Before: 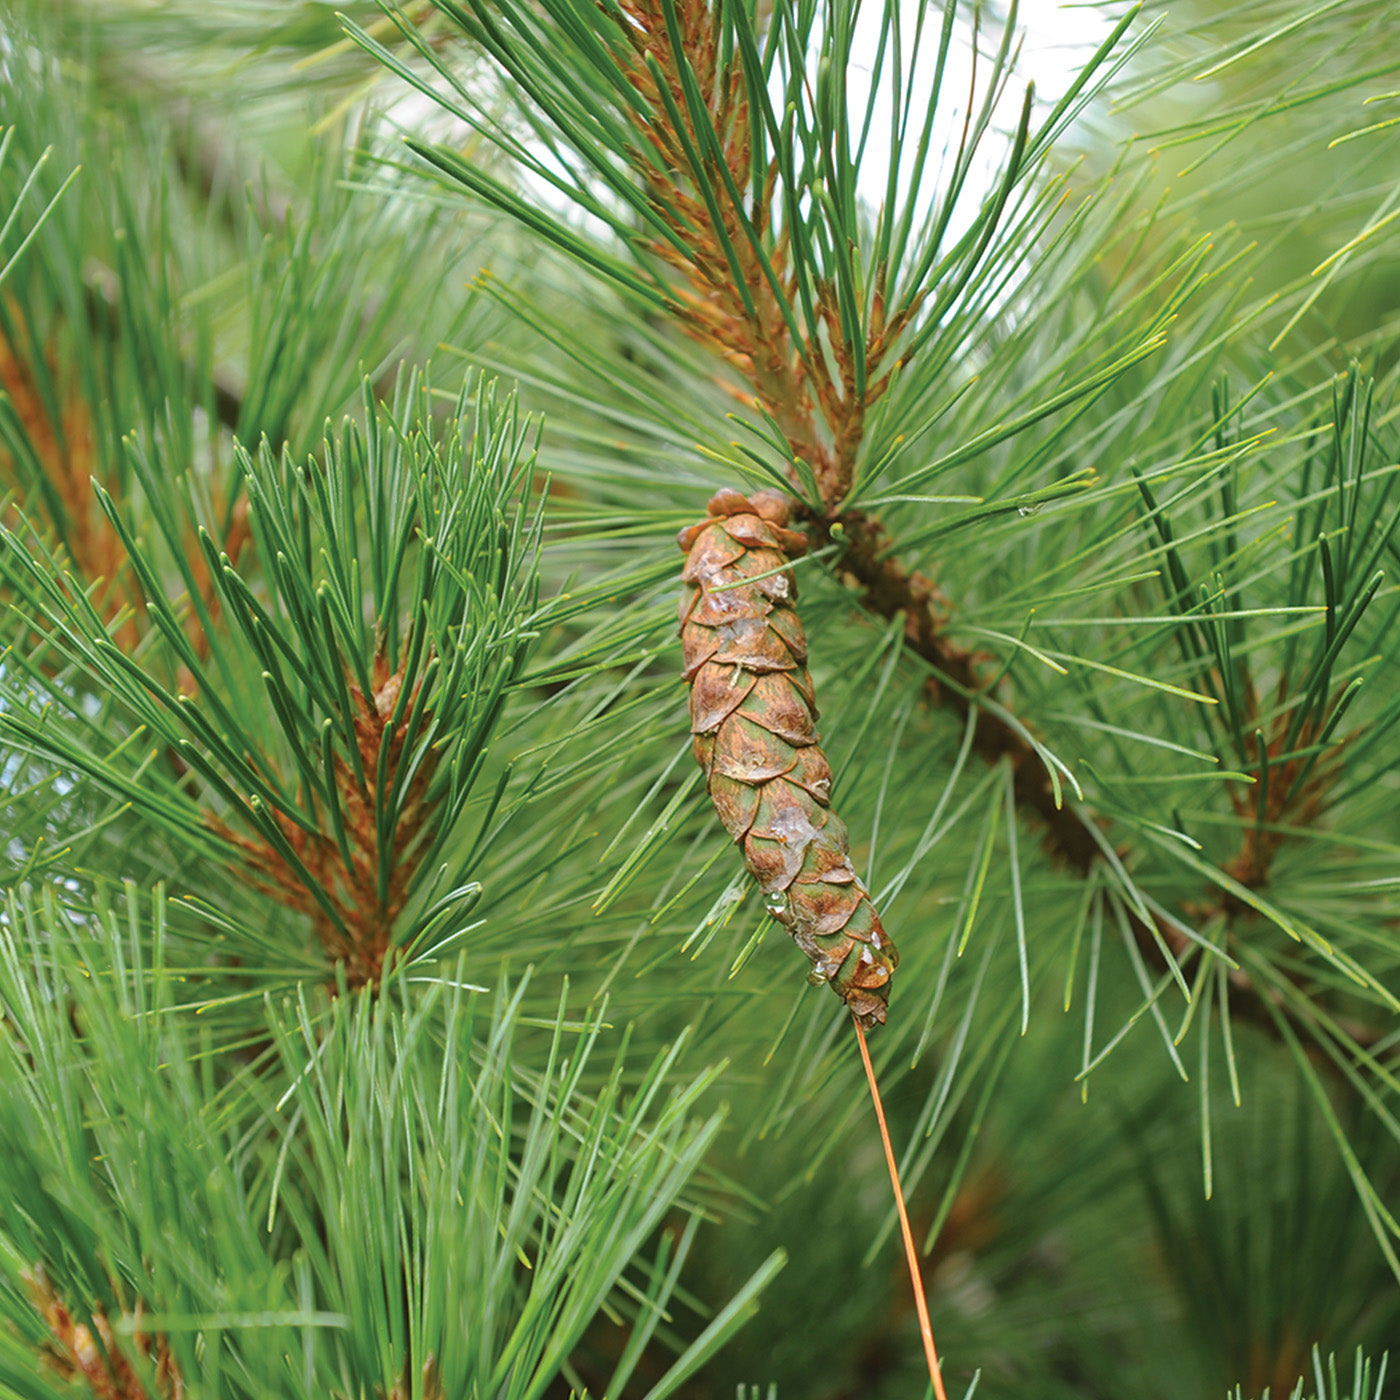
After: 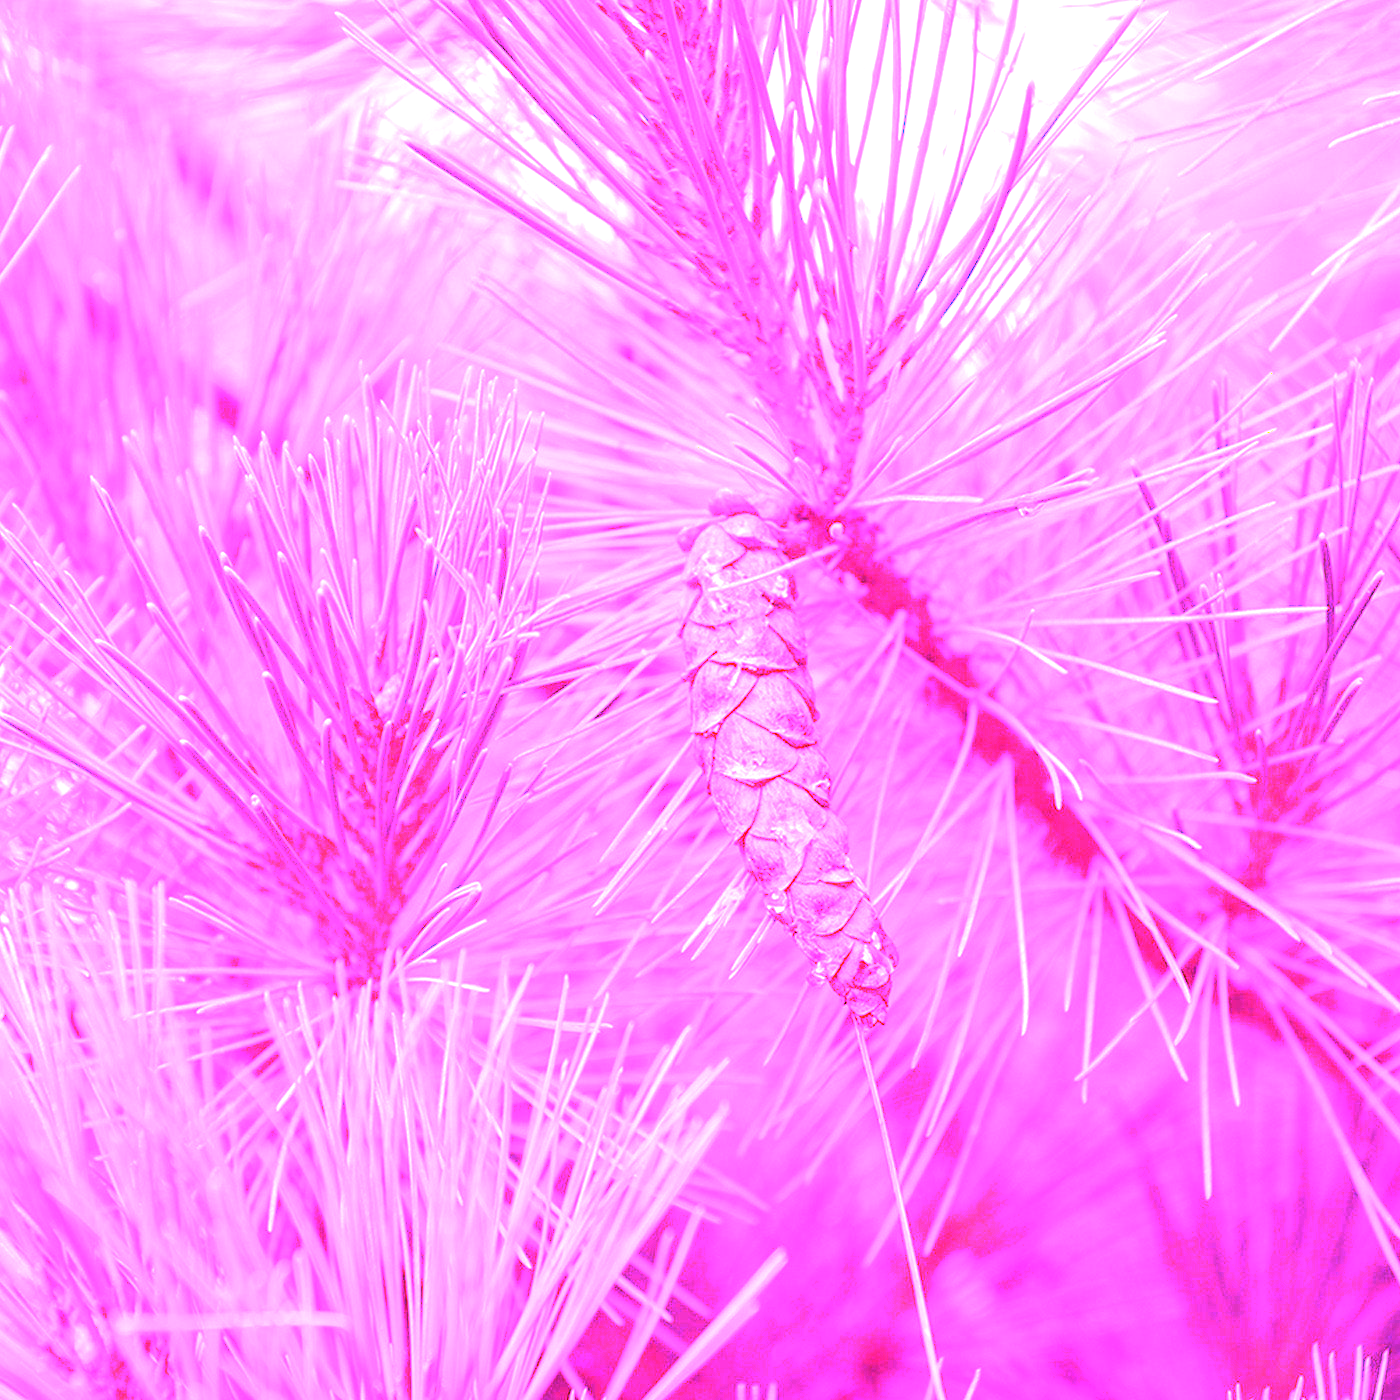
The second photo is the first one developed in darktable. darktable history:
white balance: red 8, blue 8
color balance: mode lift, gamma, gain (sRGB), lift [0.997, 0.979, 1.021, 1.011], gamma [1, 1.084, 0.916, 0.998], gain [1, 0.87, 1.13, 1.101], contrast 4.55%, contrast fulcrum 38.24%, output saturation 104.09%
